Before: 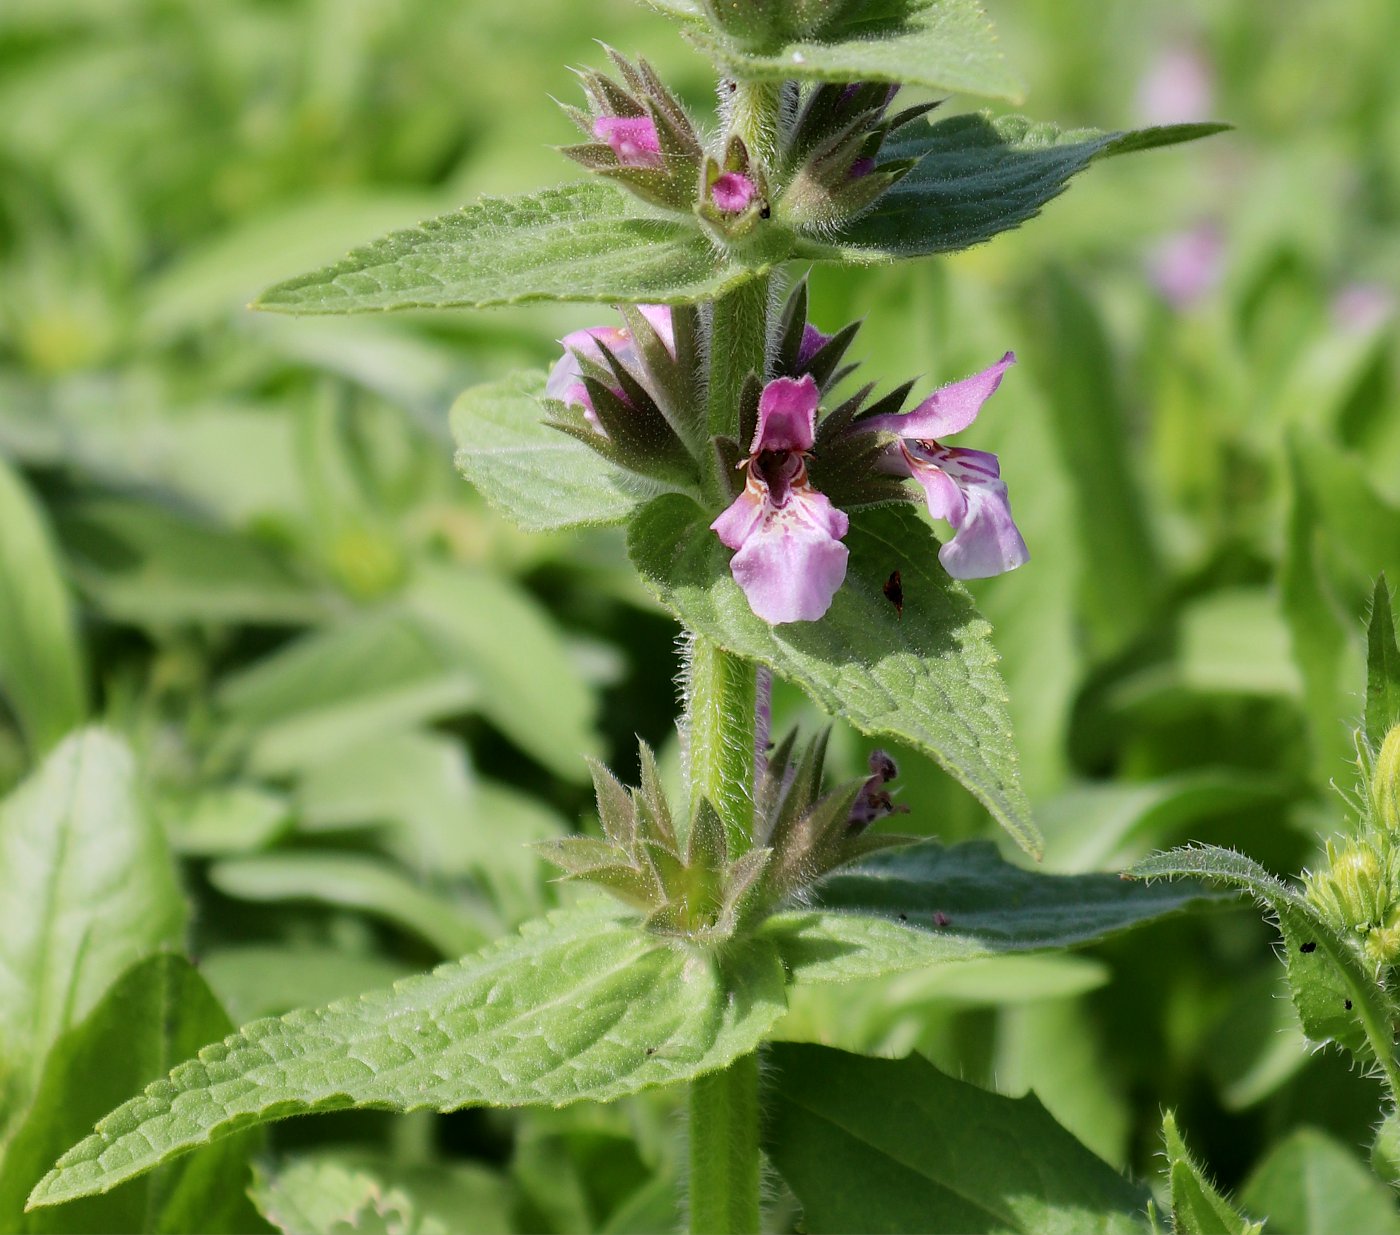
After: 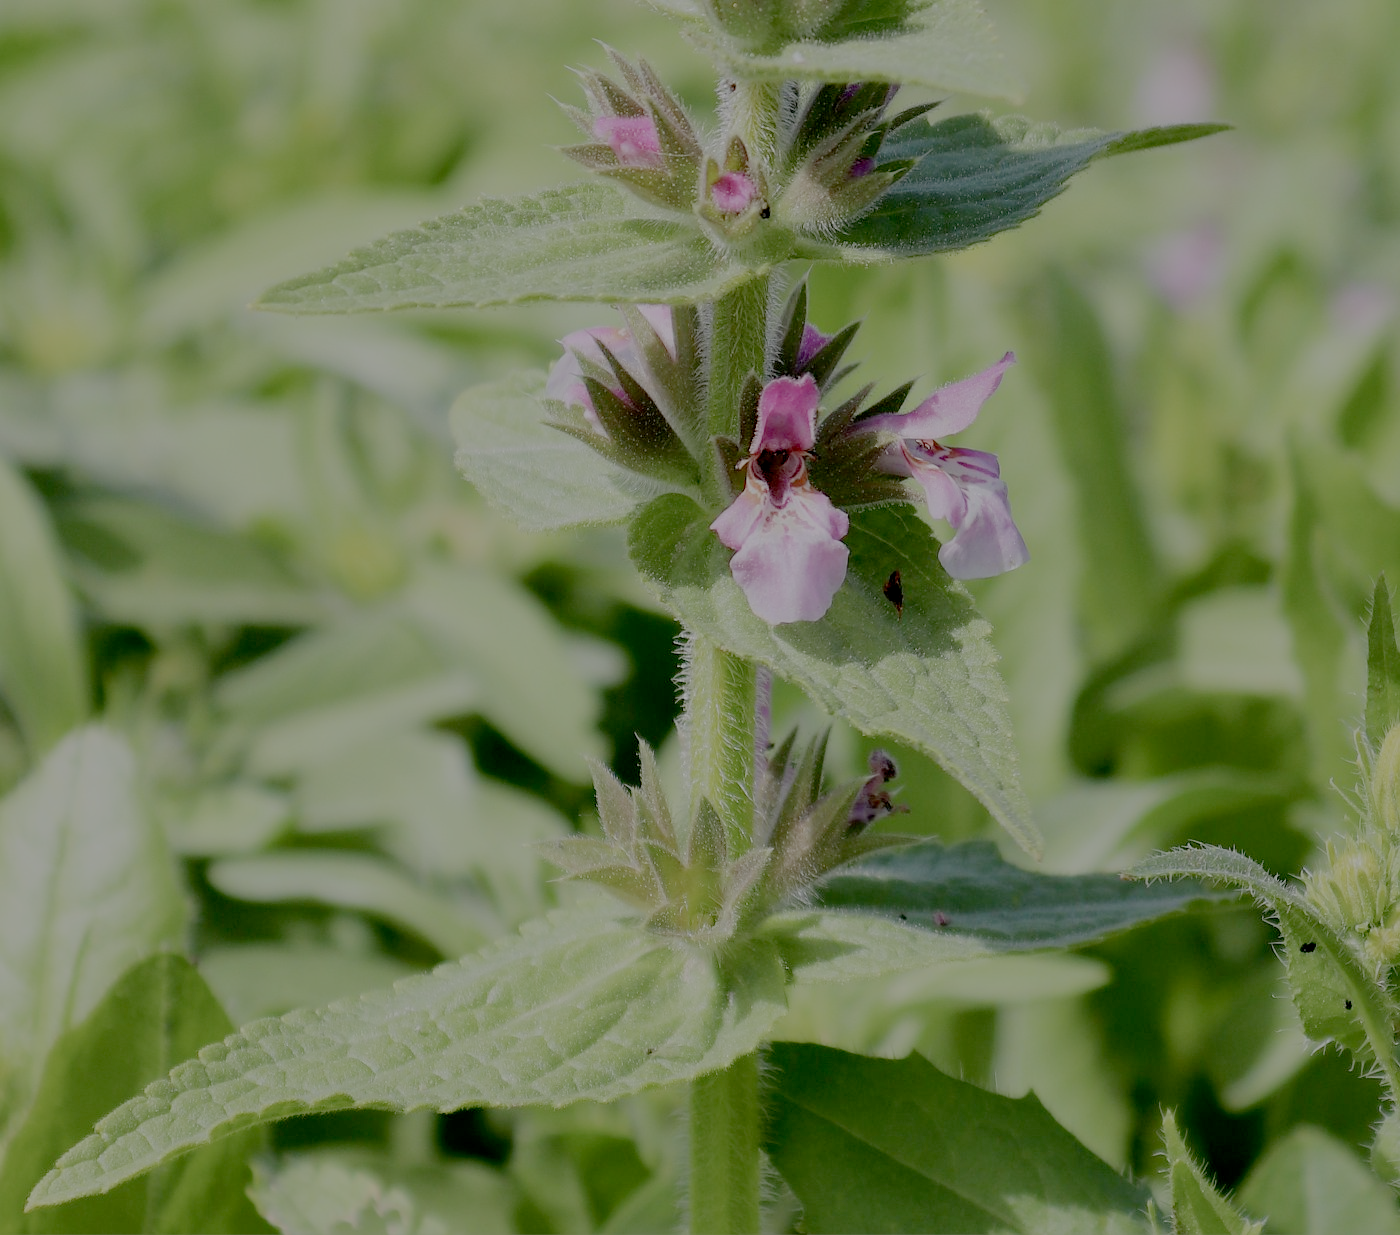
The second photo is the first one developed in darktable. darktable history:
filmic rgb: white relative exposure 8 EV, threshold 3 EV, structure ↔ texture 100%, target black luminance 0%, hardness 2.44, latitude 76.53%, contrast 0.562, shadows ↔ highlights balance 0%, preserve chrominance no, color science v4 (2020), iterations of high-quality reconstruction 10, type of noise poissonian, enable highlight reconstruction true
